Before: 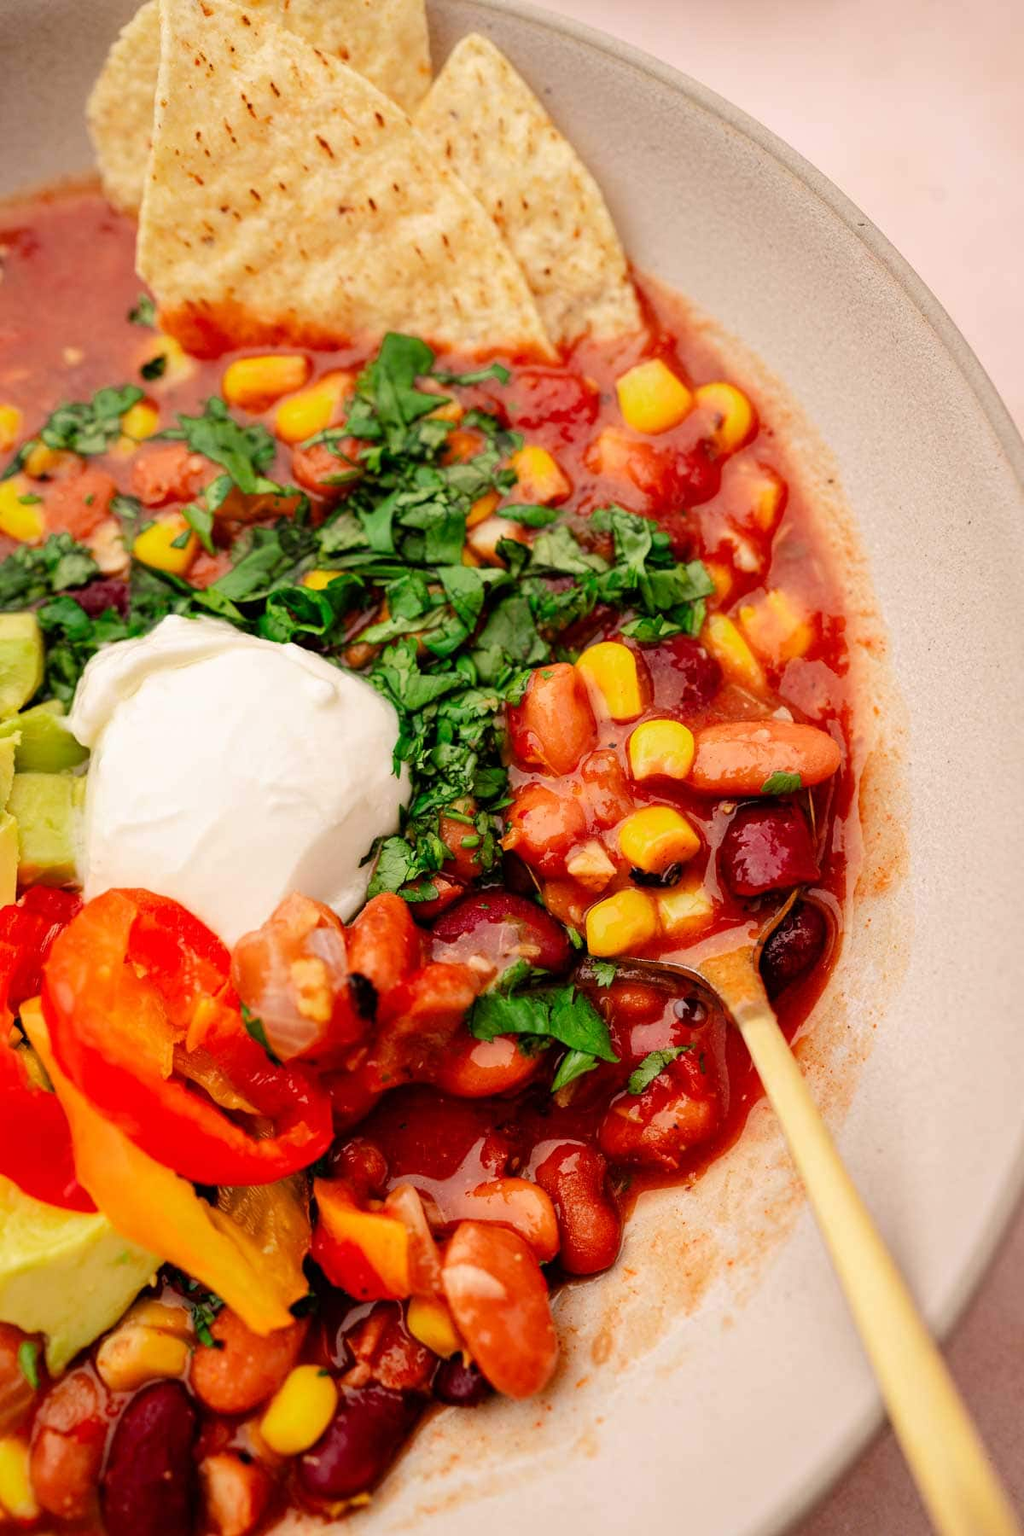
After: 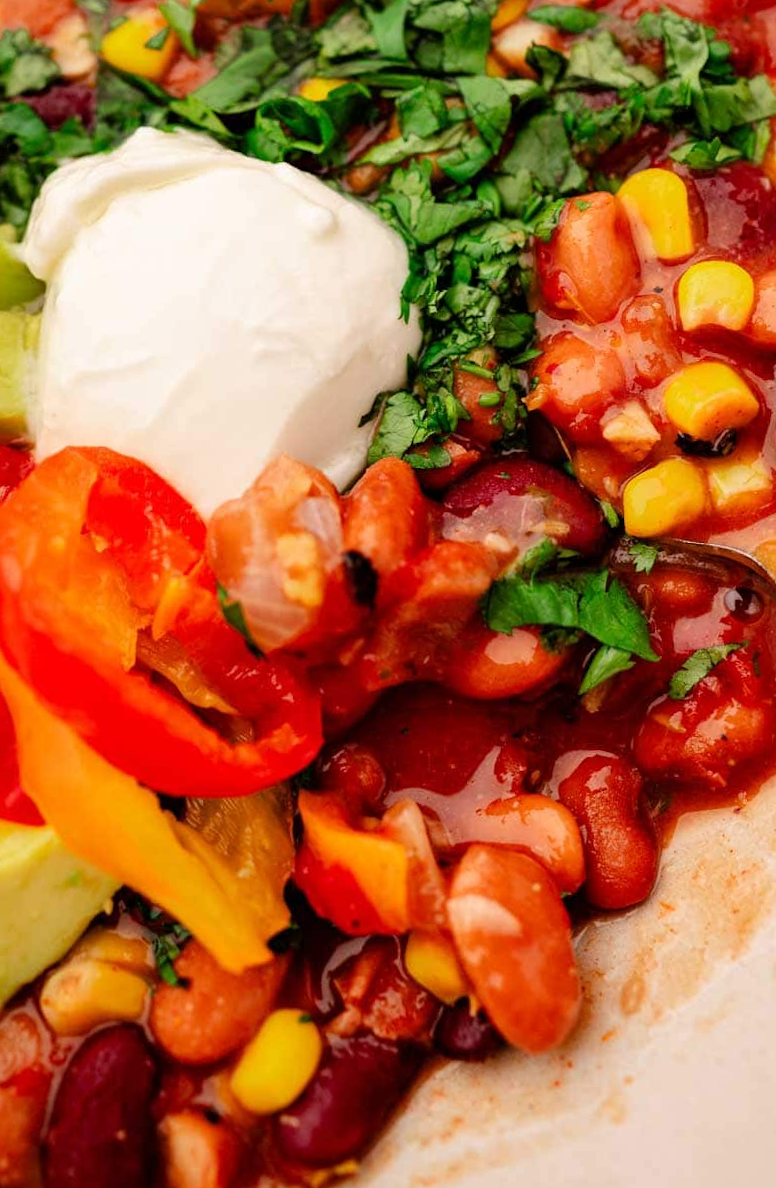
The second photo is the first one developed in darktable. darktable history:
crop and rotate: angle -1.07°, left 3.779%, top 32.105%, right 29.745%
